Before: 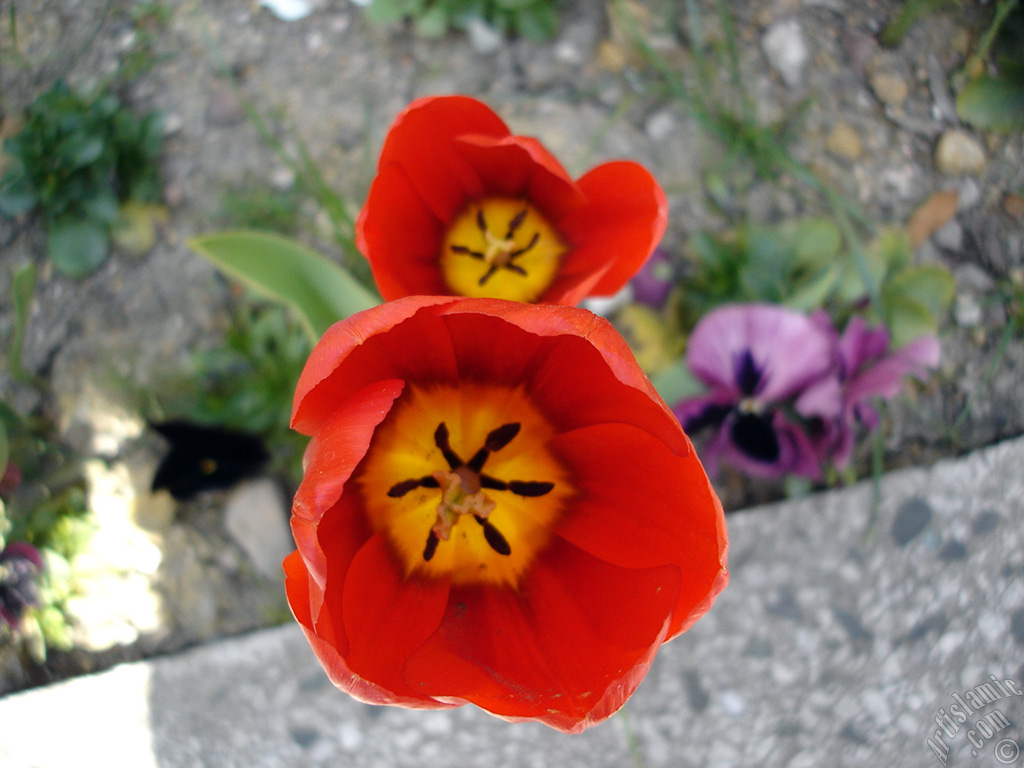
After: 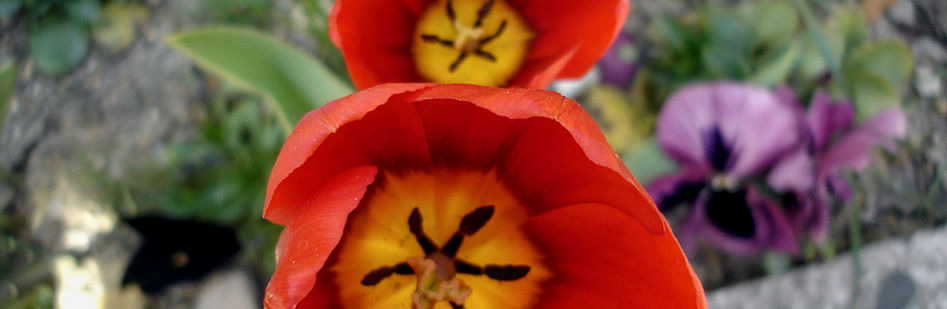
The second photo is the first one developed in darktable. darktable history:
exposure: exposure -0.177 EV, compensate highlight preservation false
crop and rotate: top 23.84%, bottom 34.294%
local contrast: on, module defaults
rotate and perspective: rotation -1.68°, lens shift (vertical) -0.146, crop left 0.049, crop right 0.912, crop top 0.032, crop bottom 0.96
